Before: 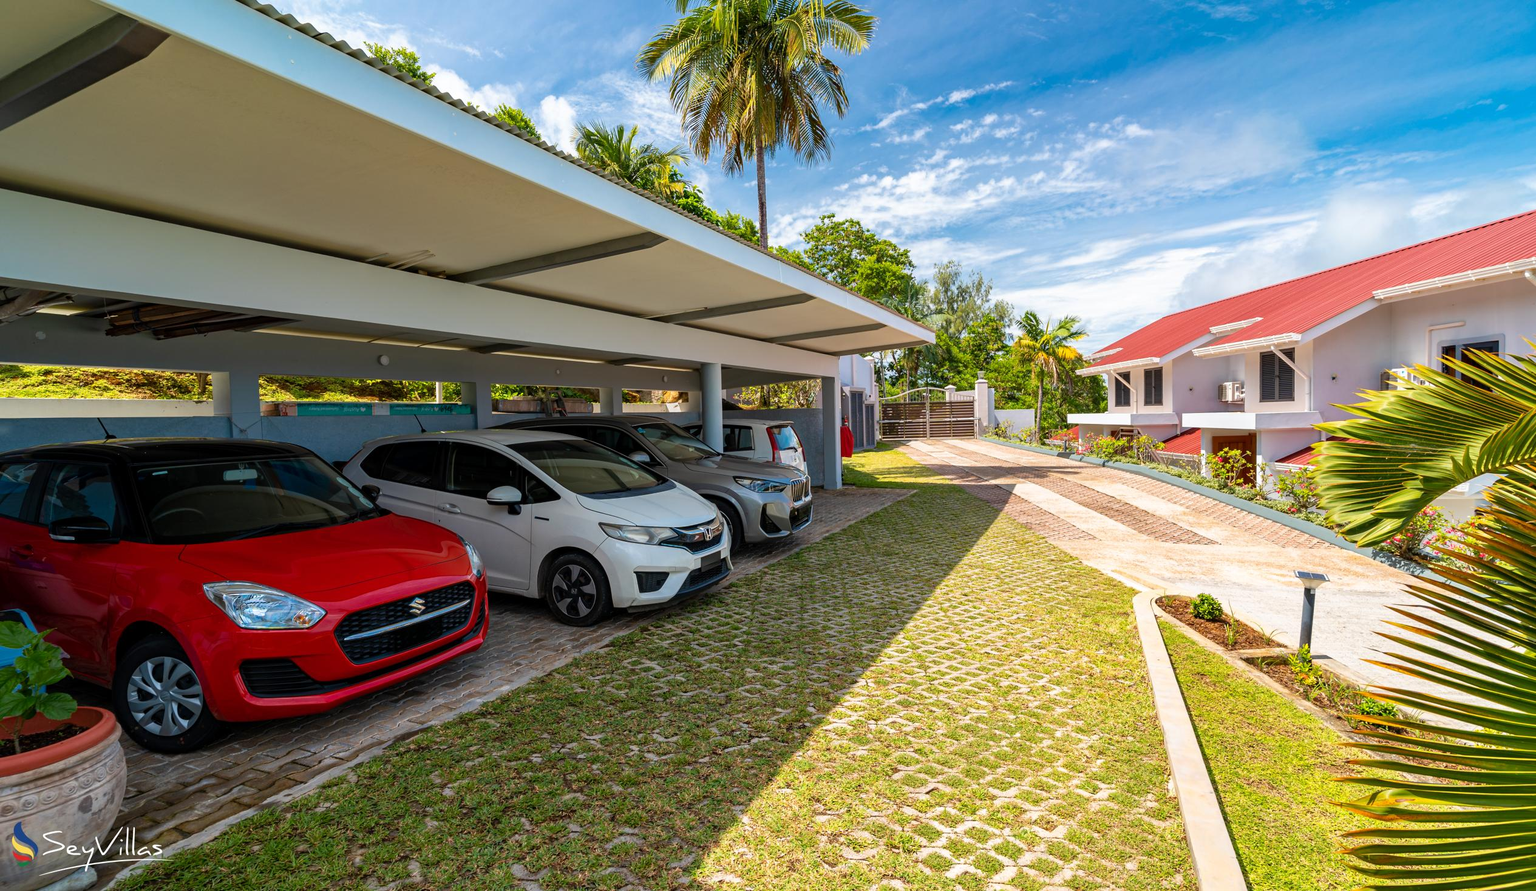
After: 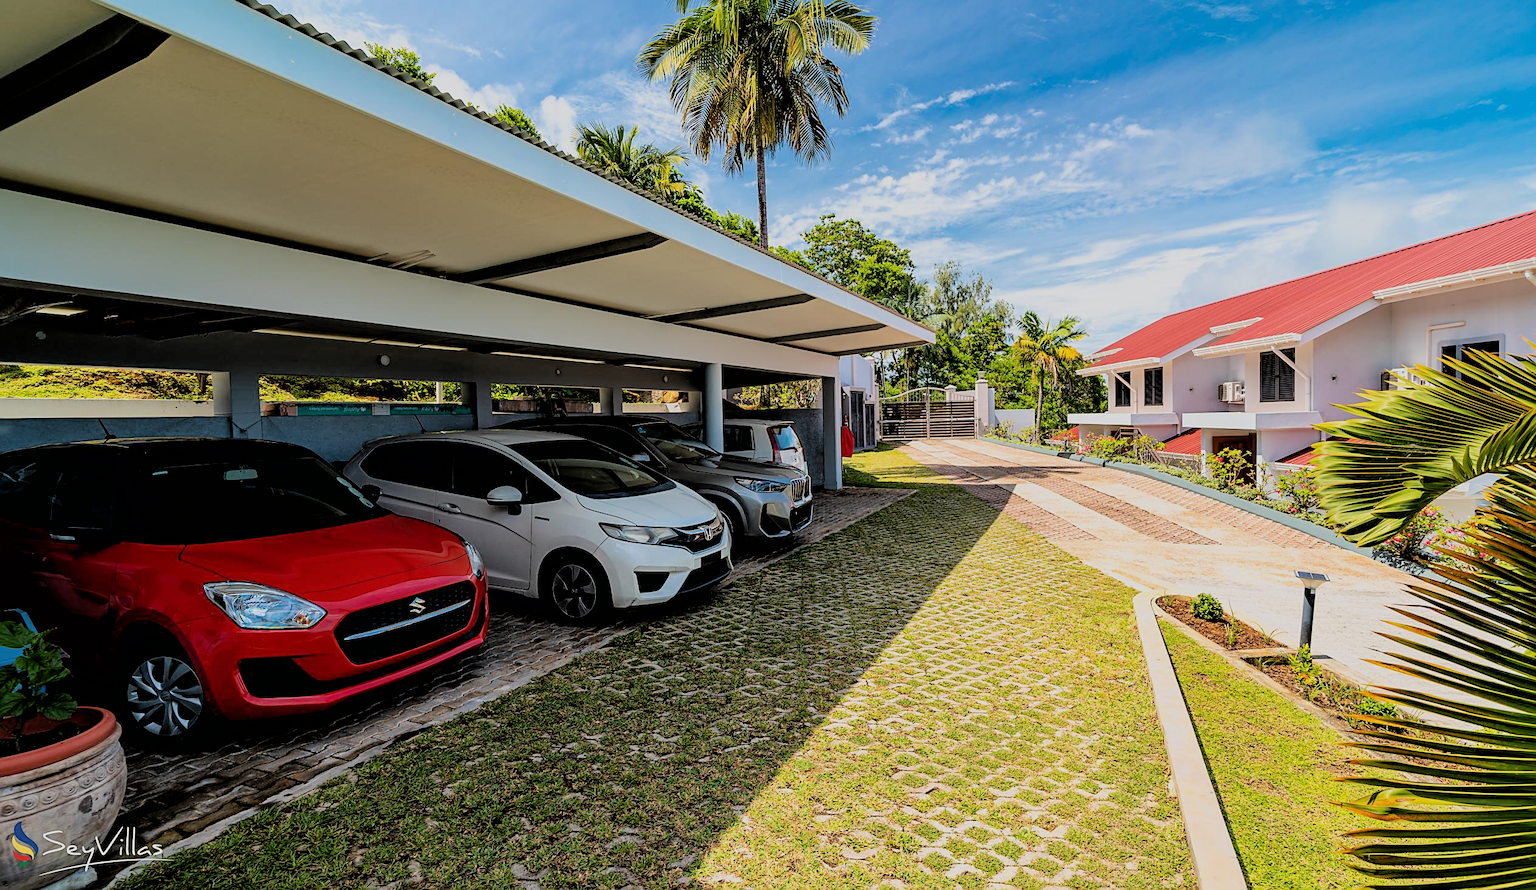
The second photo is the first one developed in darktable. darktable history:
filmic rgb: black relative exposure -2.7 EV, white relative exposure 4.56 EV, hardness 1.75, contrast 1.262, color science v6 (2022)
sharpen: on, module defaults
